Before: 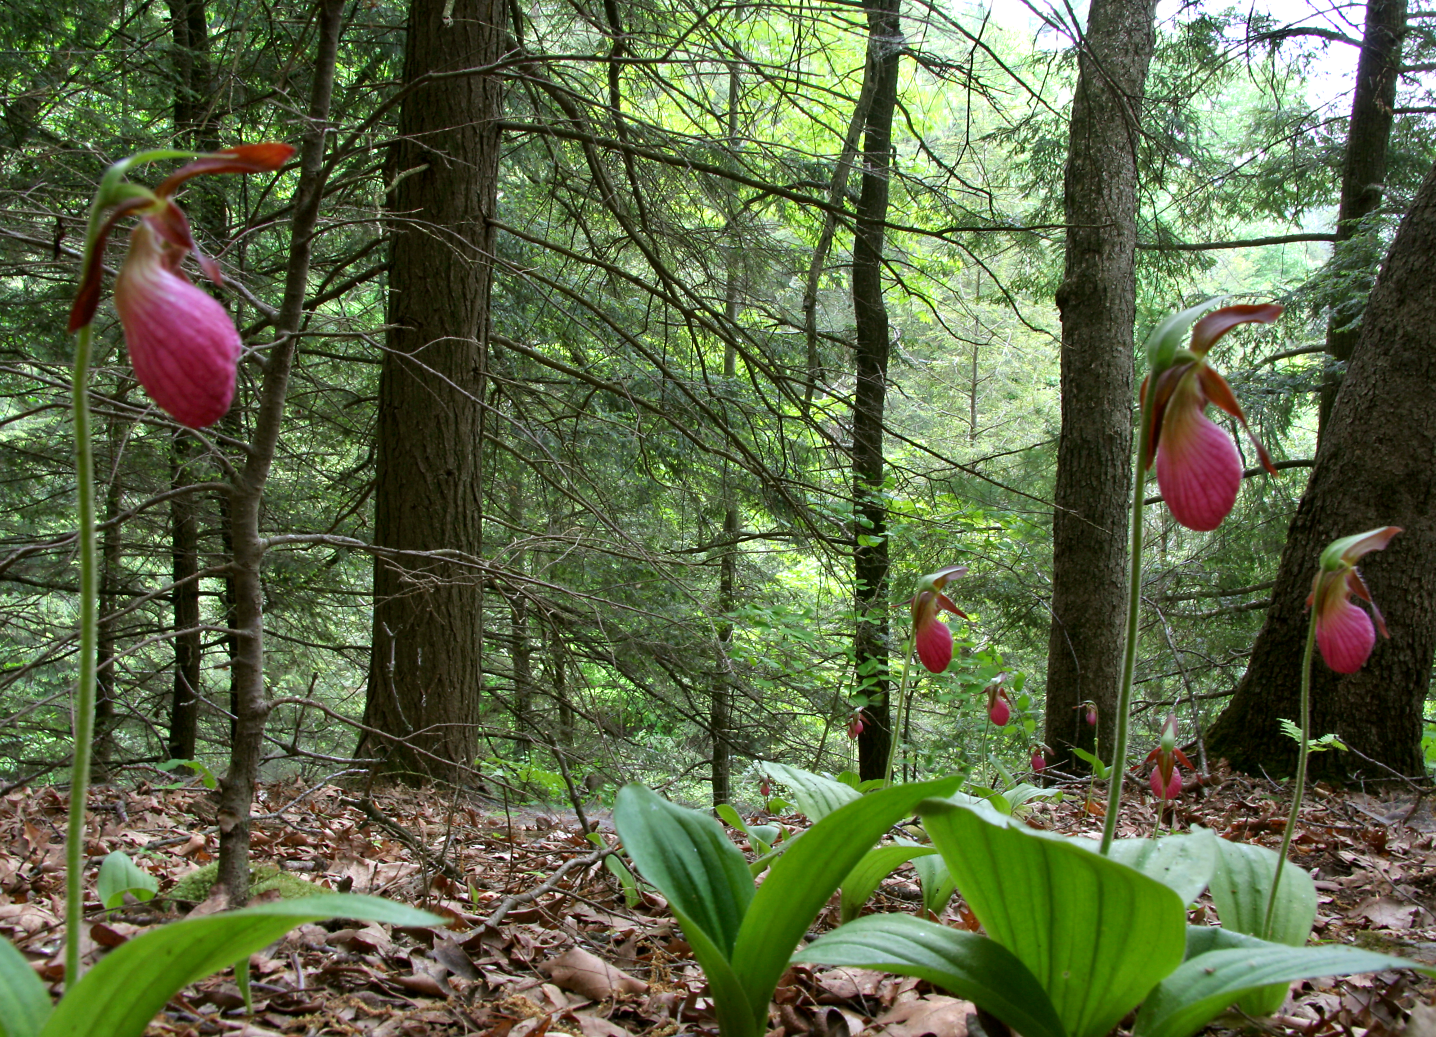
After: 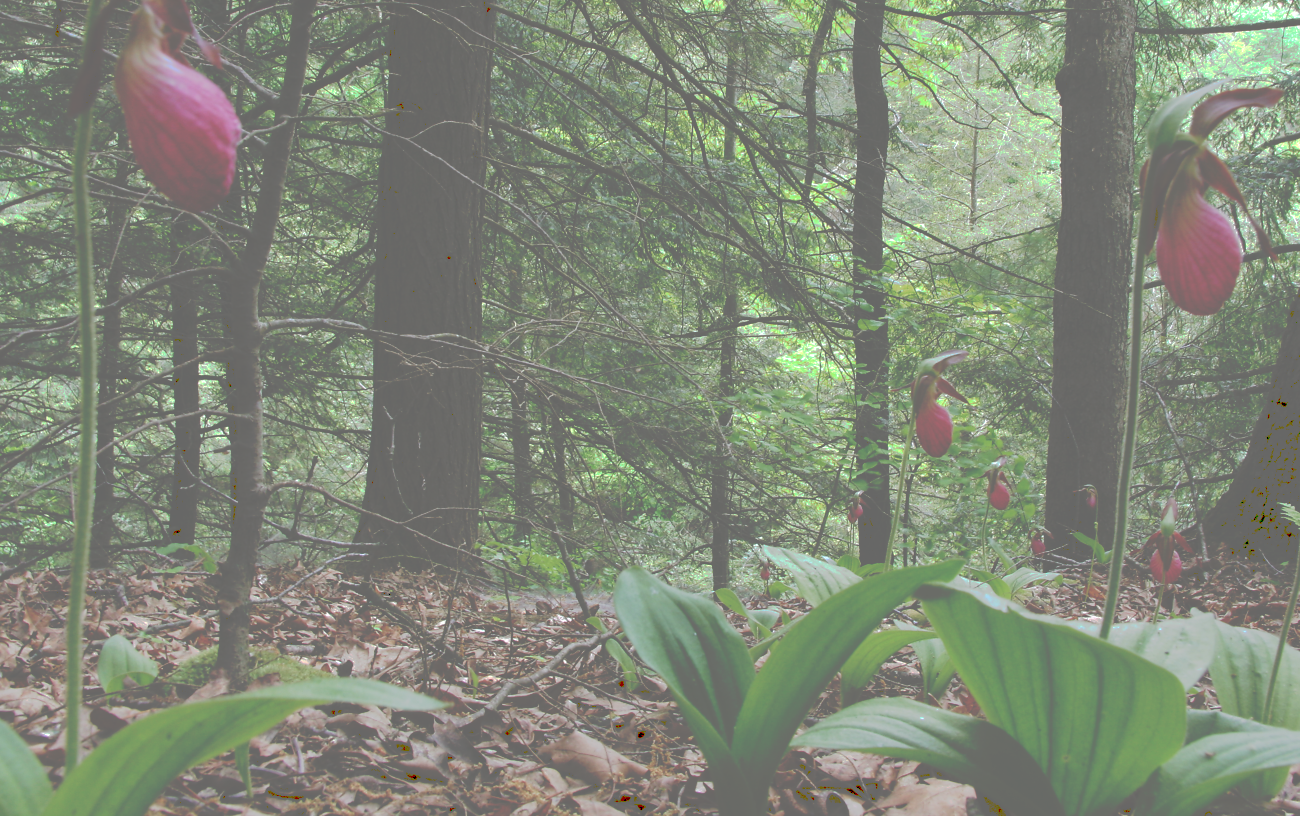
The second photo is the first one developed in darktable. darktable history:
crop: top 20.916%, right 9.437%, bottom 0.316%
tone curve: curves: ch0 [(0, 0) (0.003, 0.43) (0.011, 0.433) (0.025, 0.434) (0.044, 0.436) (0.069, 0.439) (0.1, 0.442) (0.136, 0.446) (0.177, 0.449) (0.224, 0.454) (0.277, 0.462) (0.335, 0.488) (0.399, 0.524) (0.468, 0.566) (0.543, 0.615) (0.623, 0.666) (0.709, 0.718) (0.801, 0.761) (0.898, 0.801) (1, 1)], preserve colors none
